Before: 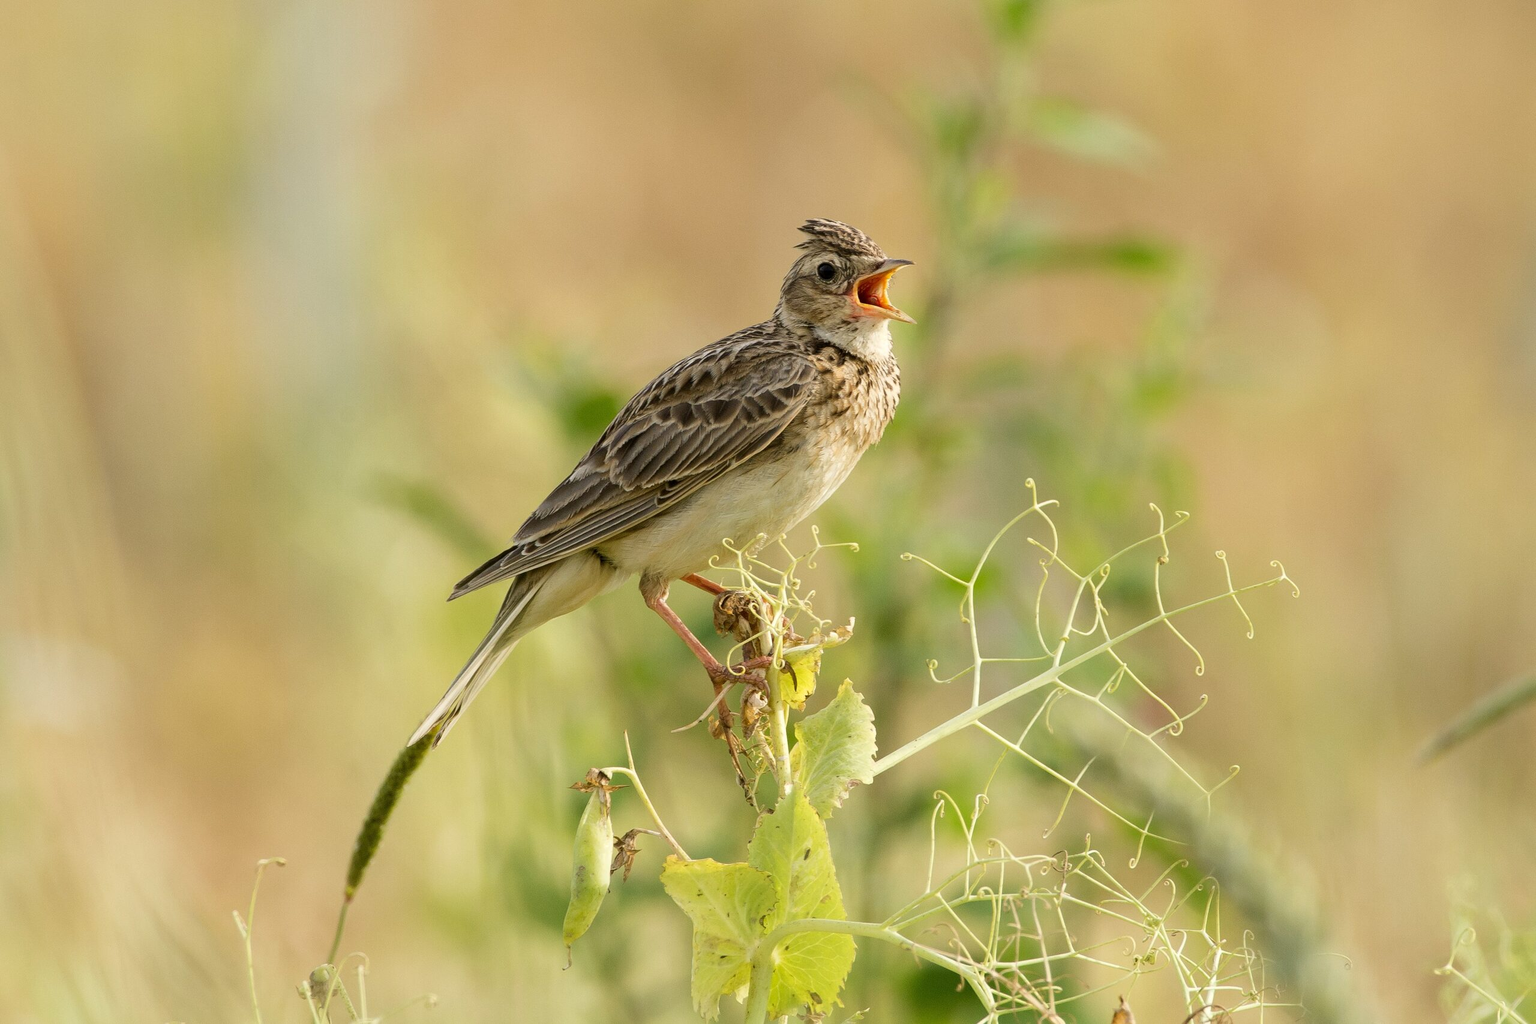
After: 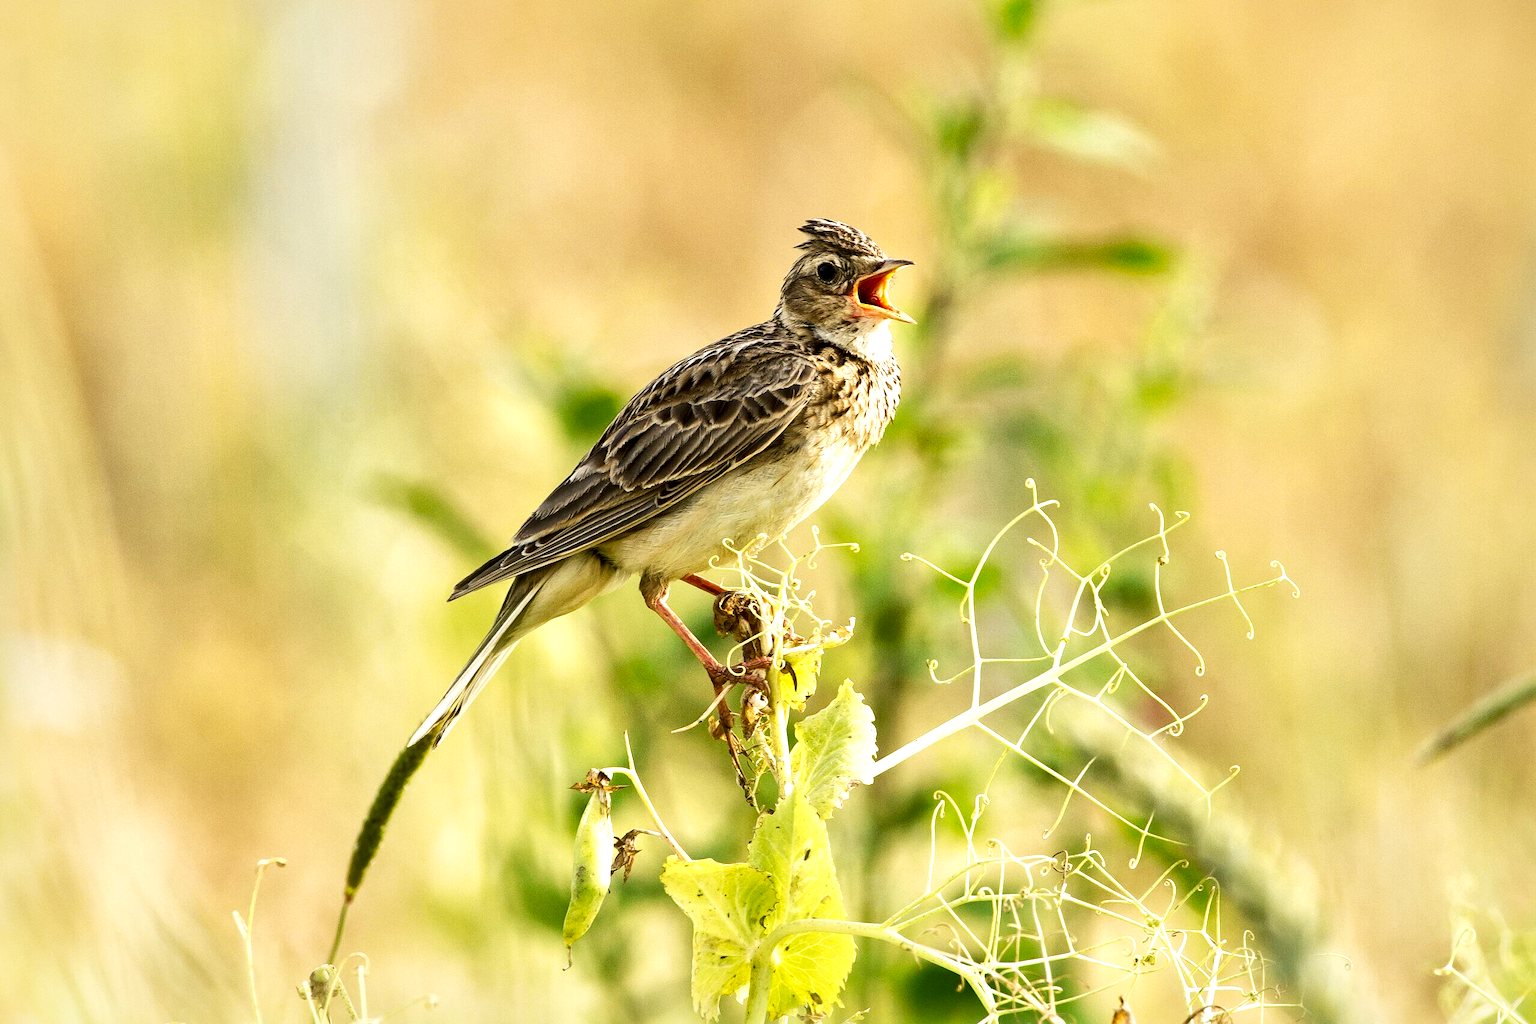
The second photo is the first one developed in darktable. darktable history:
local contrast: mode bilateral grid, contrast 71, coarseness 76, detail 181%, midtone range 0.2
tone curve: curves: ch0 [(0, 0.013) (0.198, 0.175) (0.512, 0.582) (0.625, 0.754) (0.81, 0.934) (1, 1)], preserve colors none
